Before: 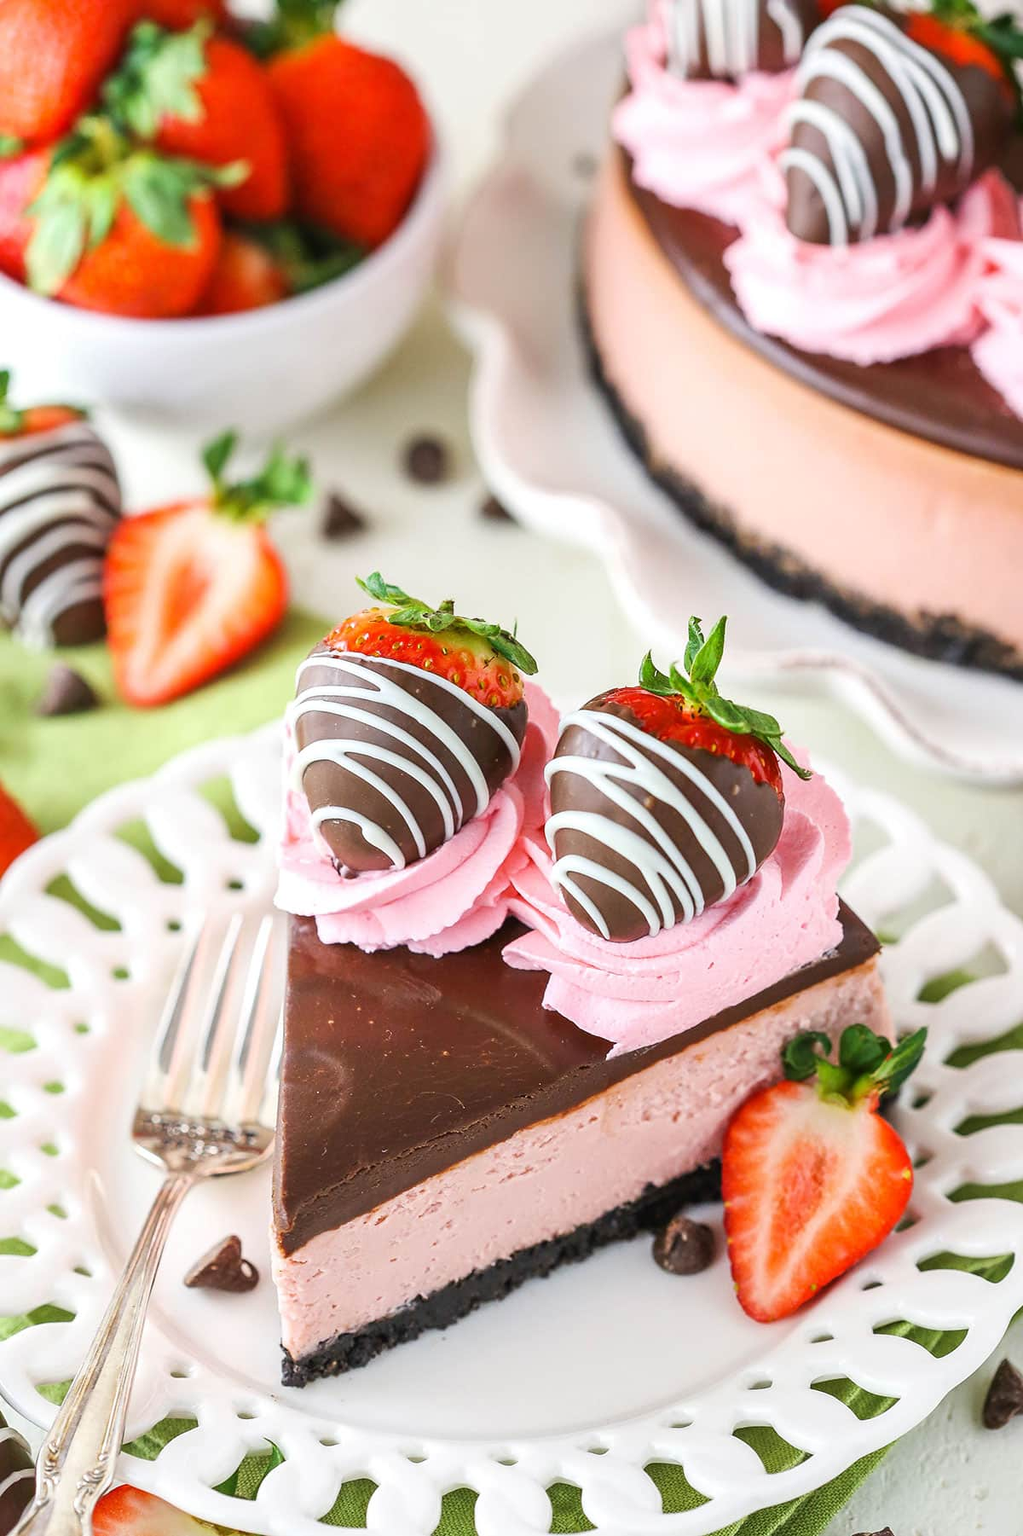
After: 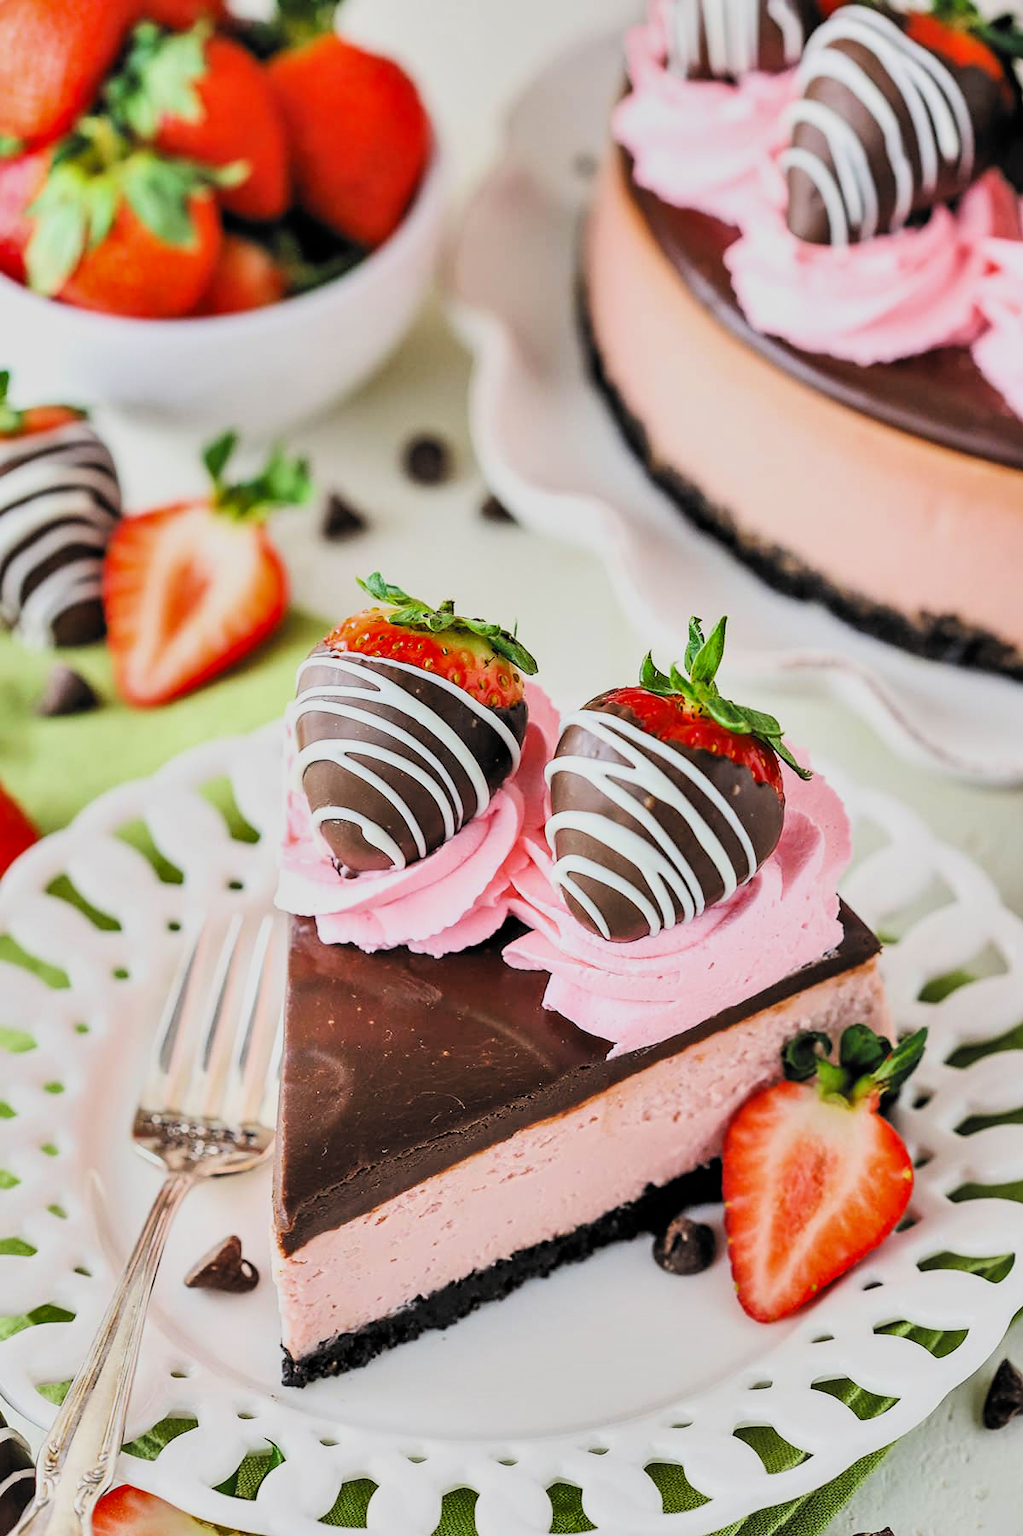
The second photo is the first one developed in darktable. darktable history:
shadows and highlights: low approximation 0.01, soften with gaussian
filmic rgb: black relative exposure -5.13 EV, white relative exposure 3.98 EV, hardness 2.88, contrast 1.298, highlights saturation mix -29.34%, color science v6 (2022), iterations of high-quality reconstruction 10
